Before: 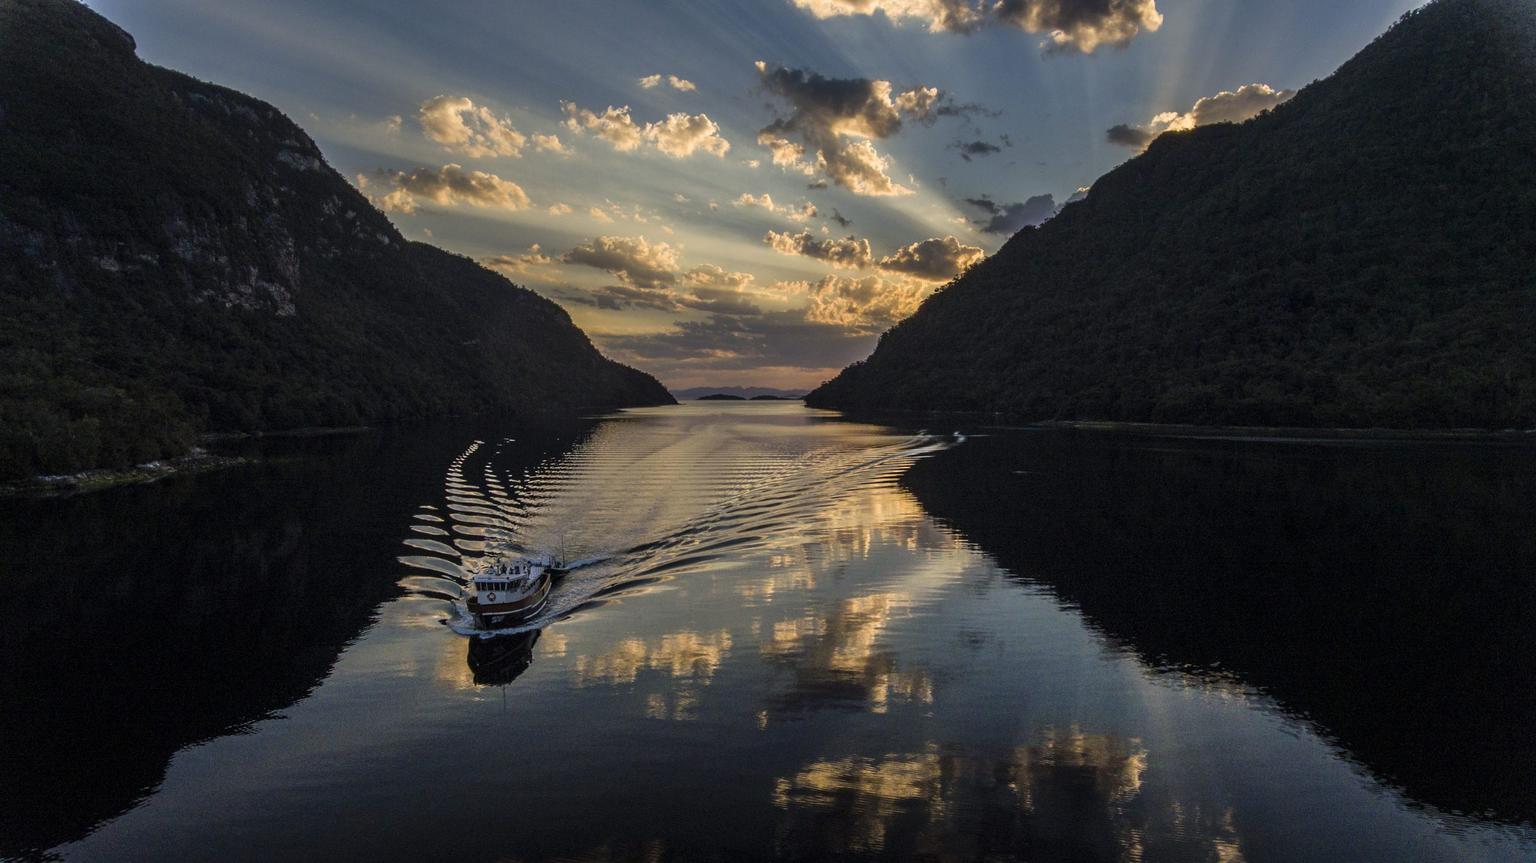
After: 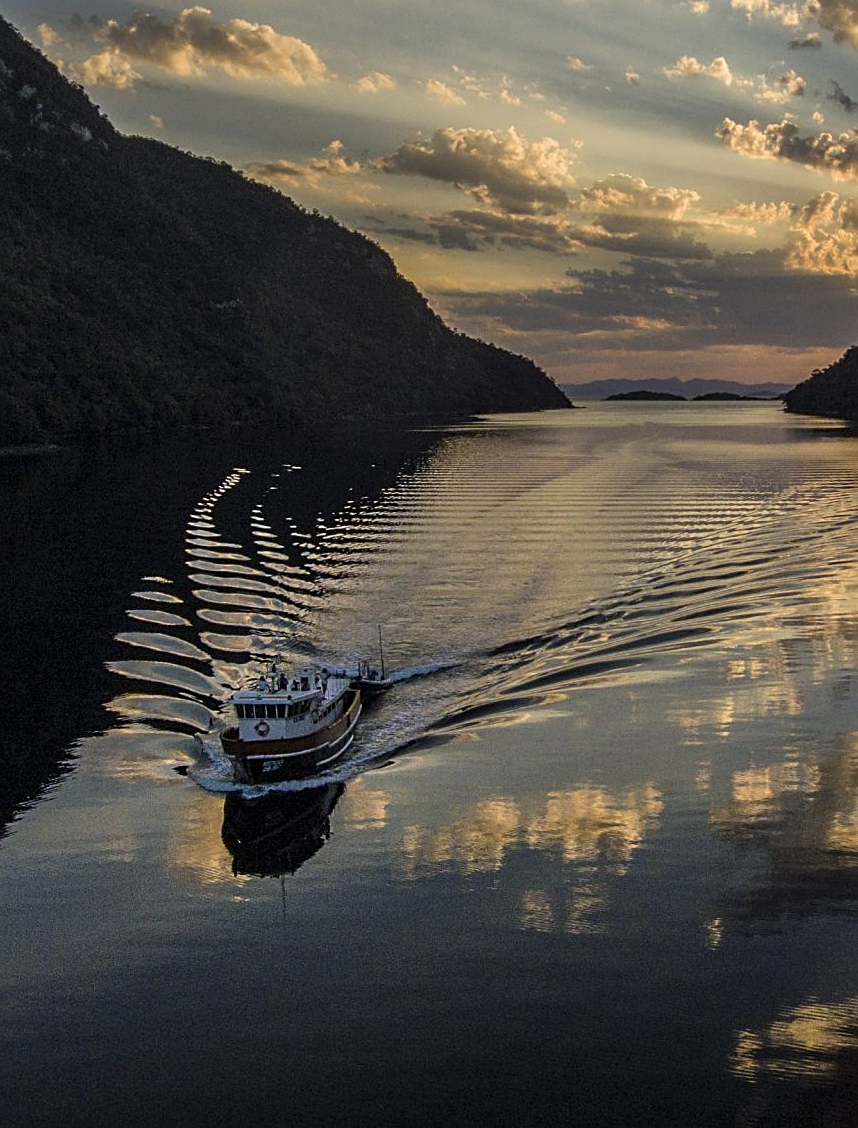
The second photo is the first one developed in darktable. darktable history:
crop and rotate: left 21.77%, top 18.528%, right 44.676%, bottom 2.997%
sharpen: on, module defaults
color correction: highlights a* -0.182, highlights b* -0.124
exposure: black level correction 0.001, compensate highlight preservation false
